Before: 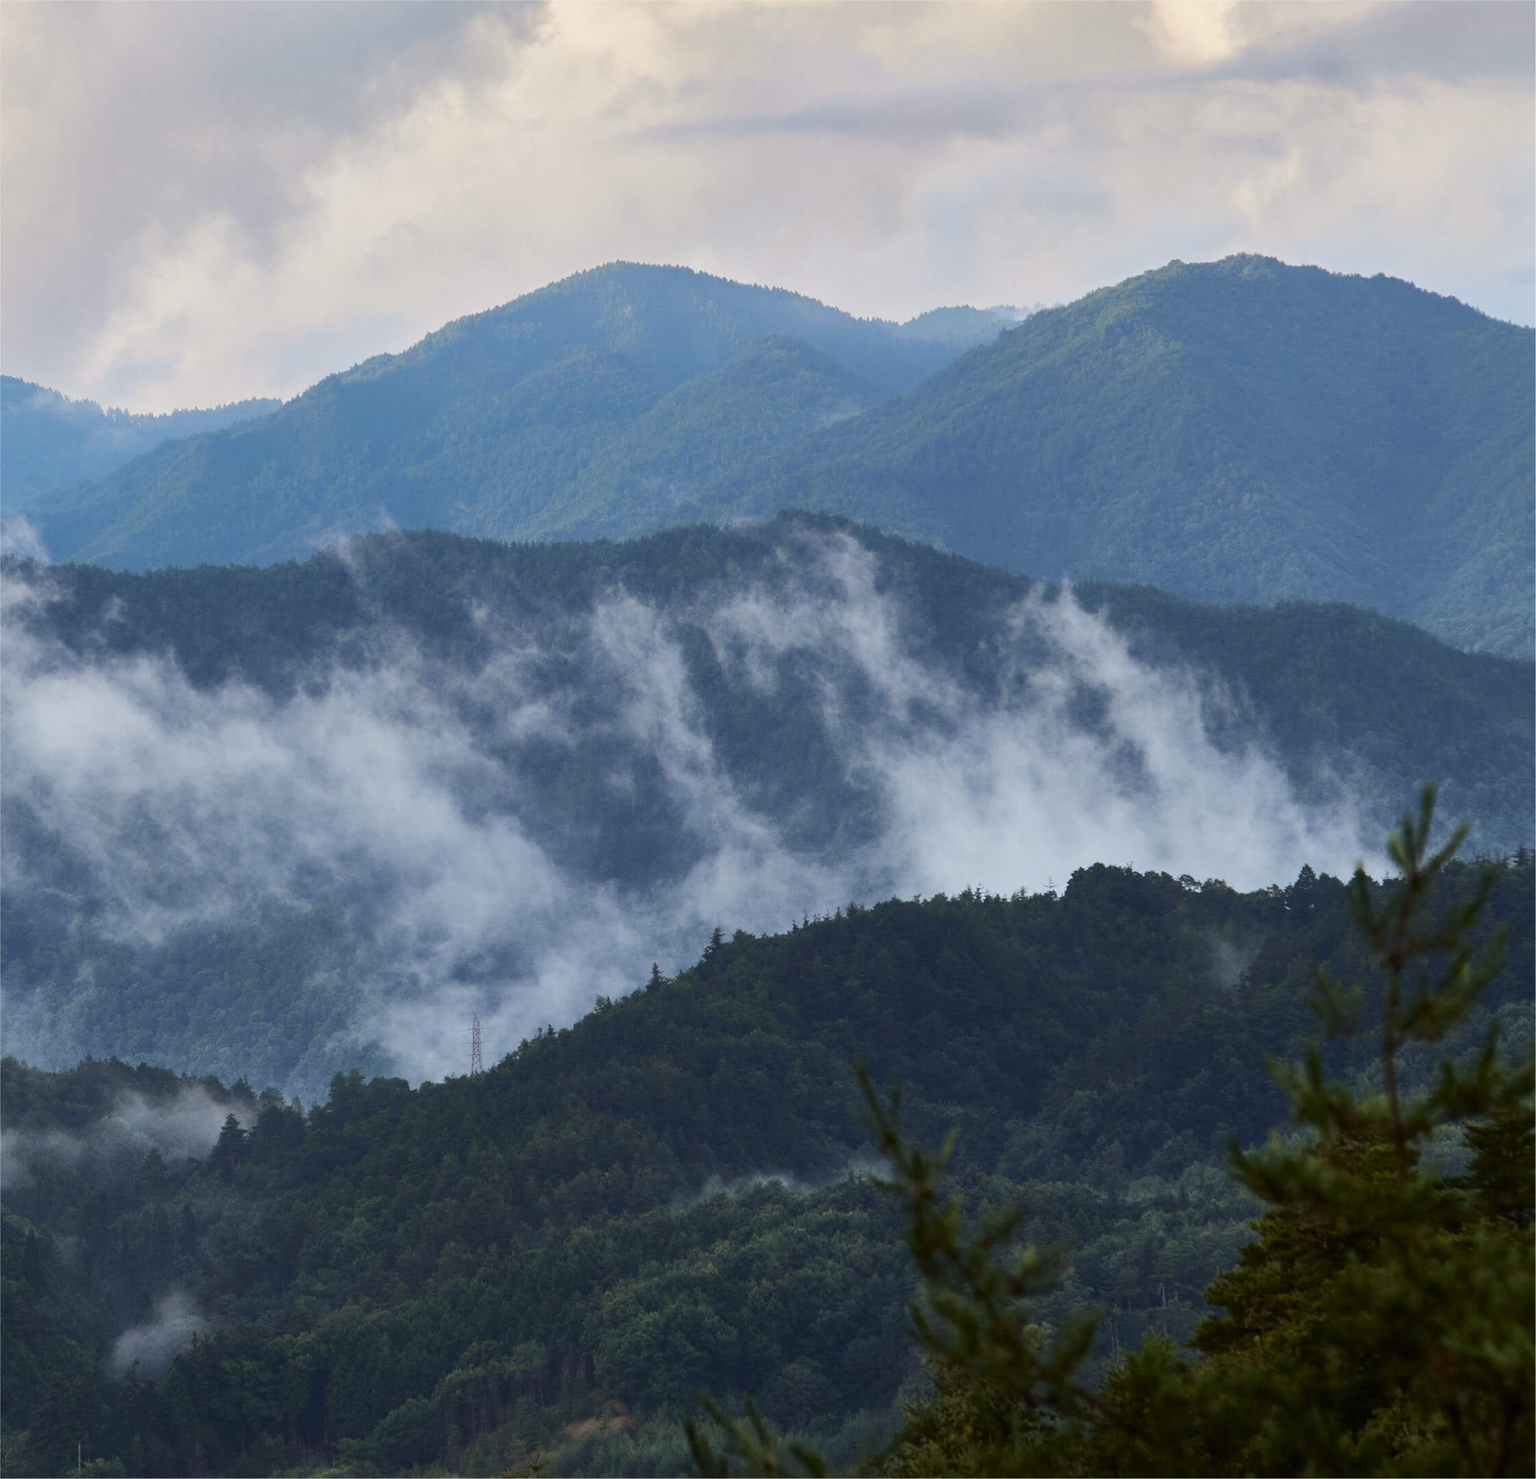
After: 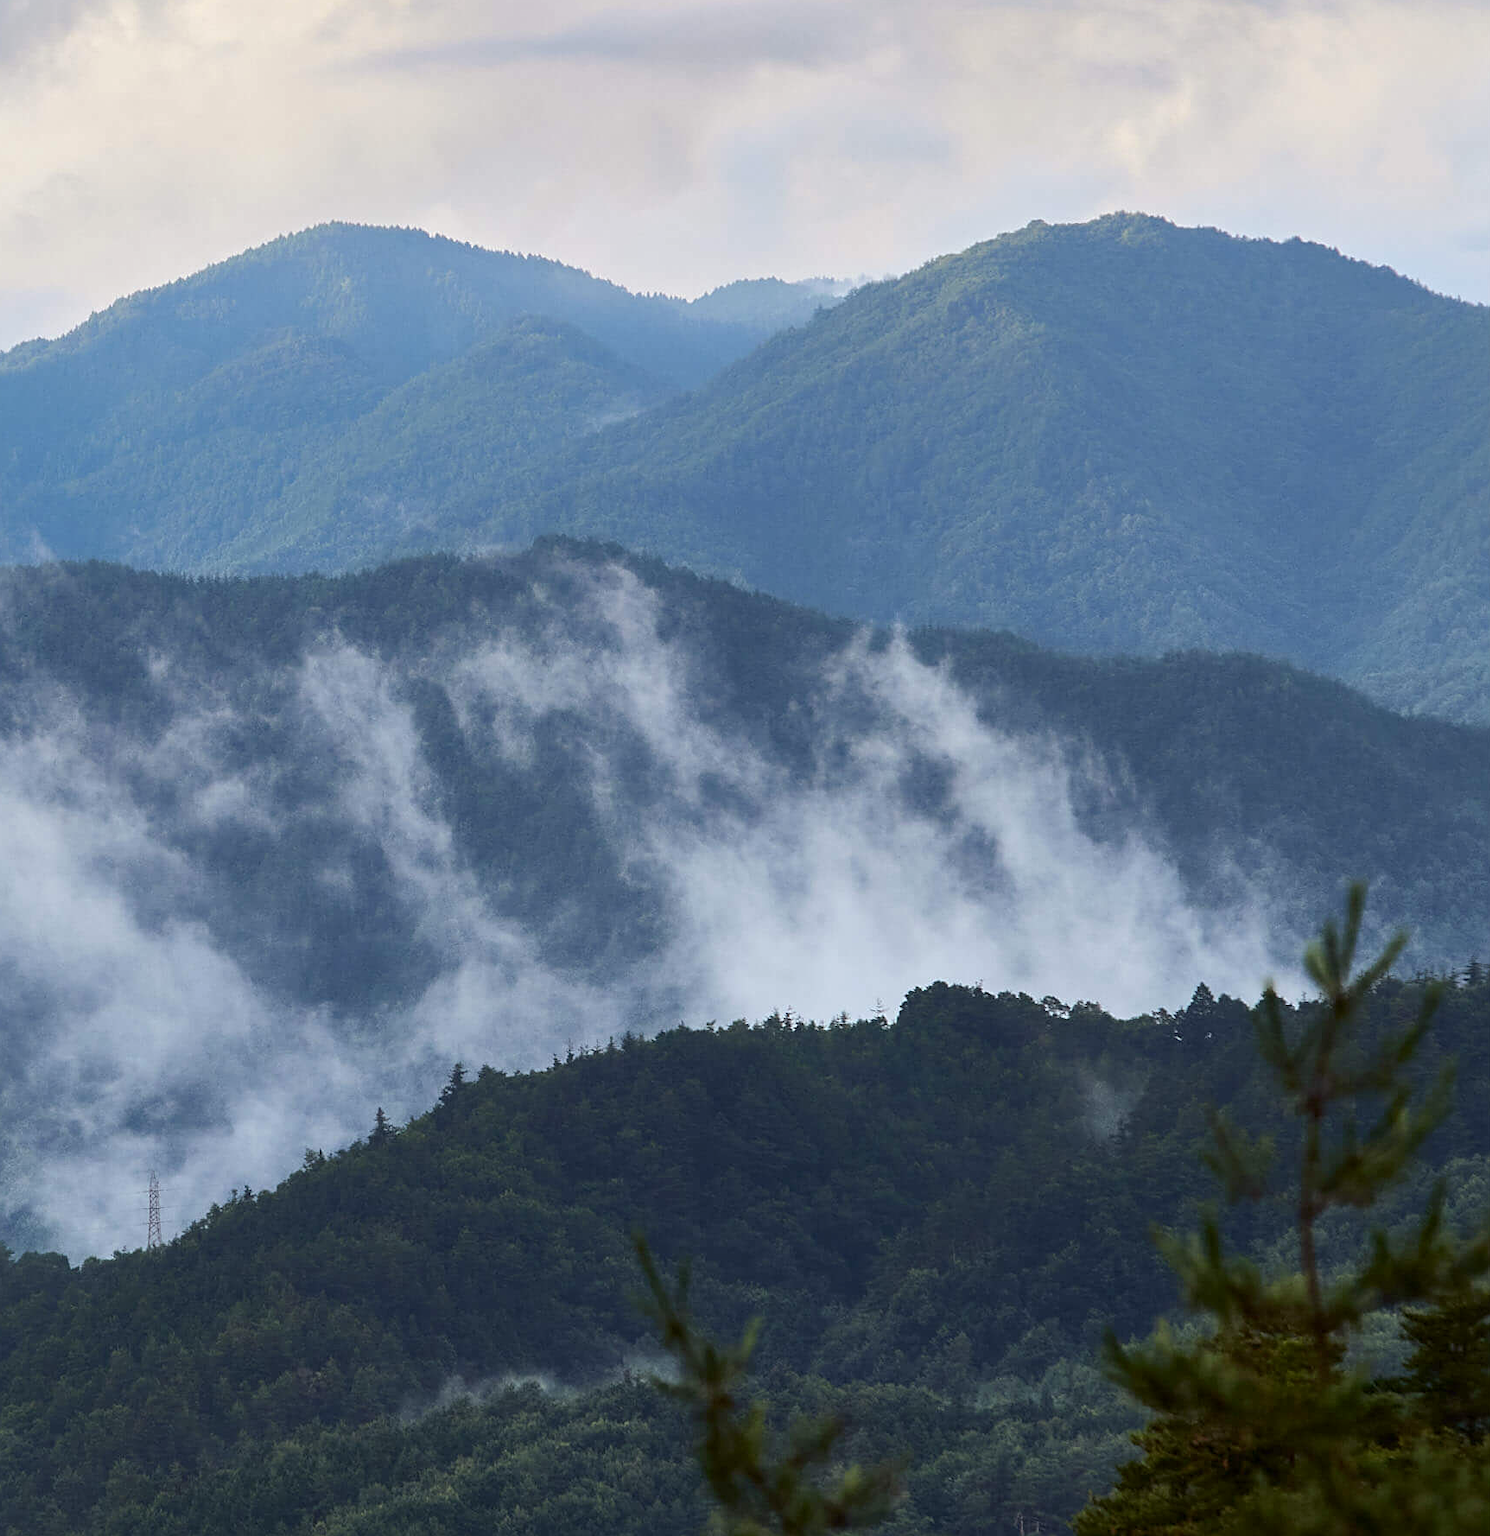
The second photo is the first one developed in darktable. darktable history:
exposure: black level correction 0.001, exposure 0.191 EV, compensate highlight preservation false
crop: left 23.095%, top 5.827%, bottom 11.854%
sharpen: on, module defaults
